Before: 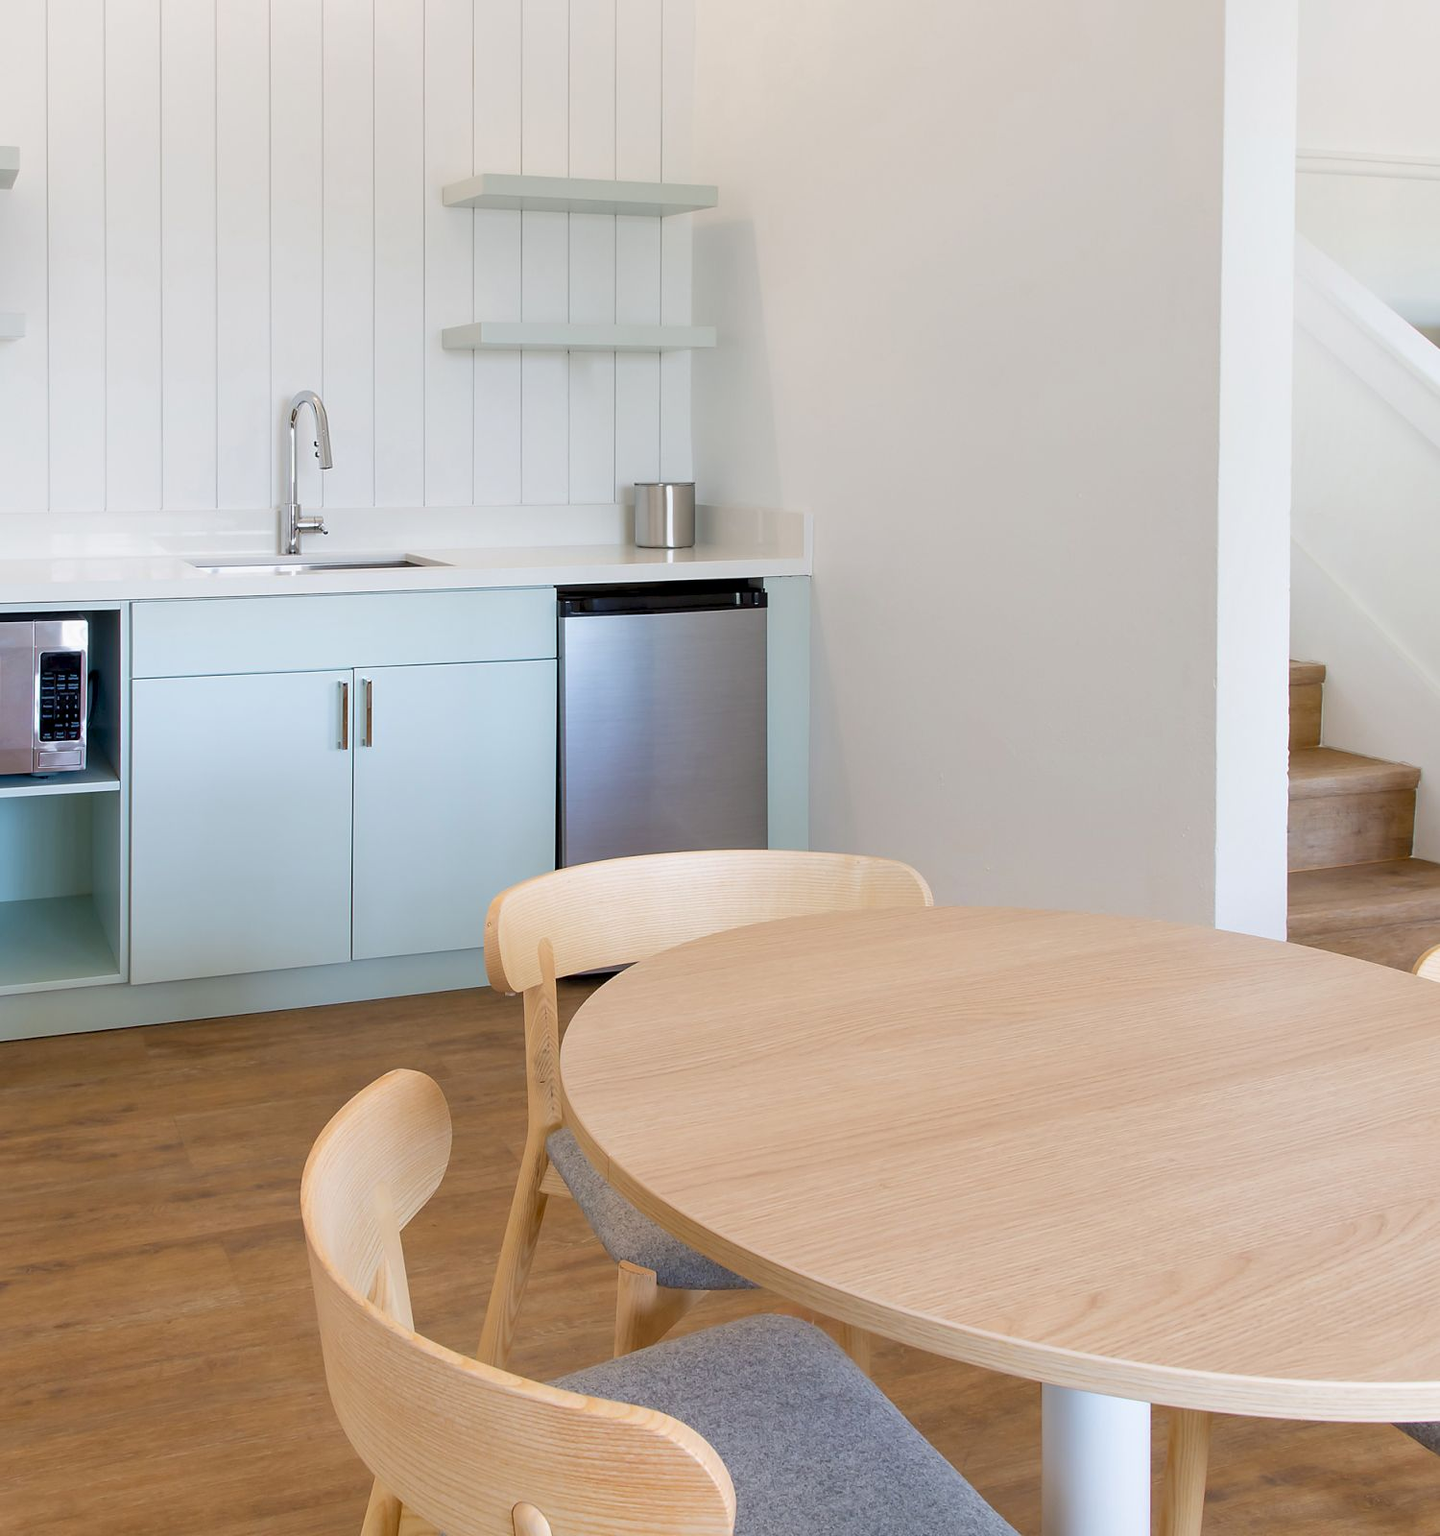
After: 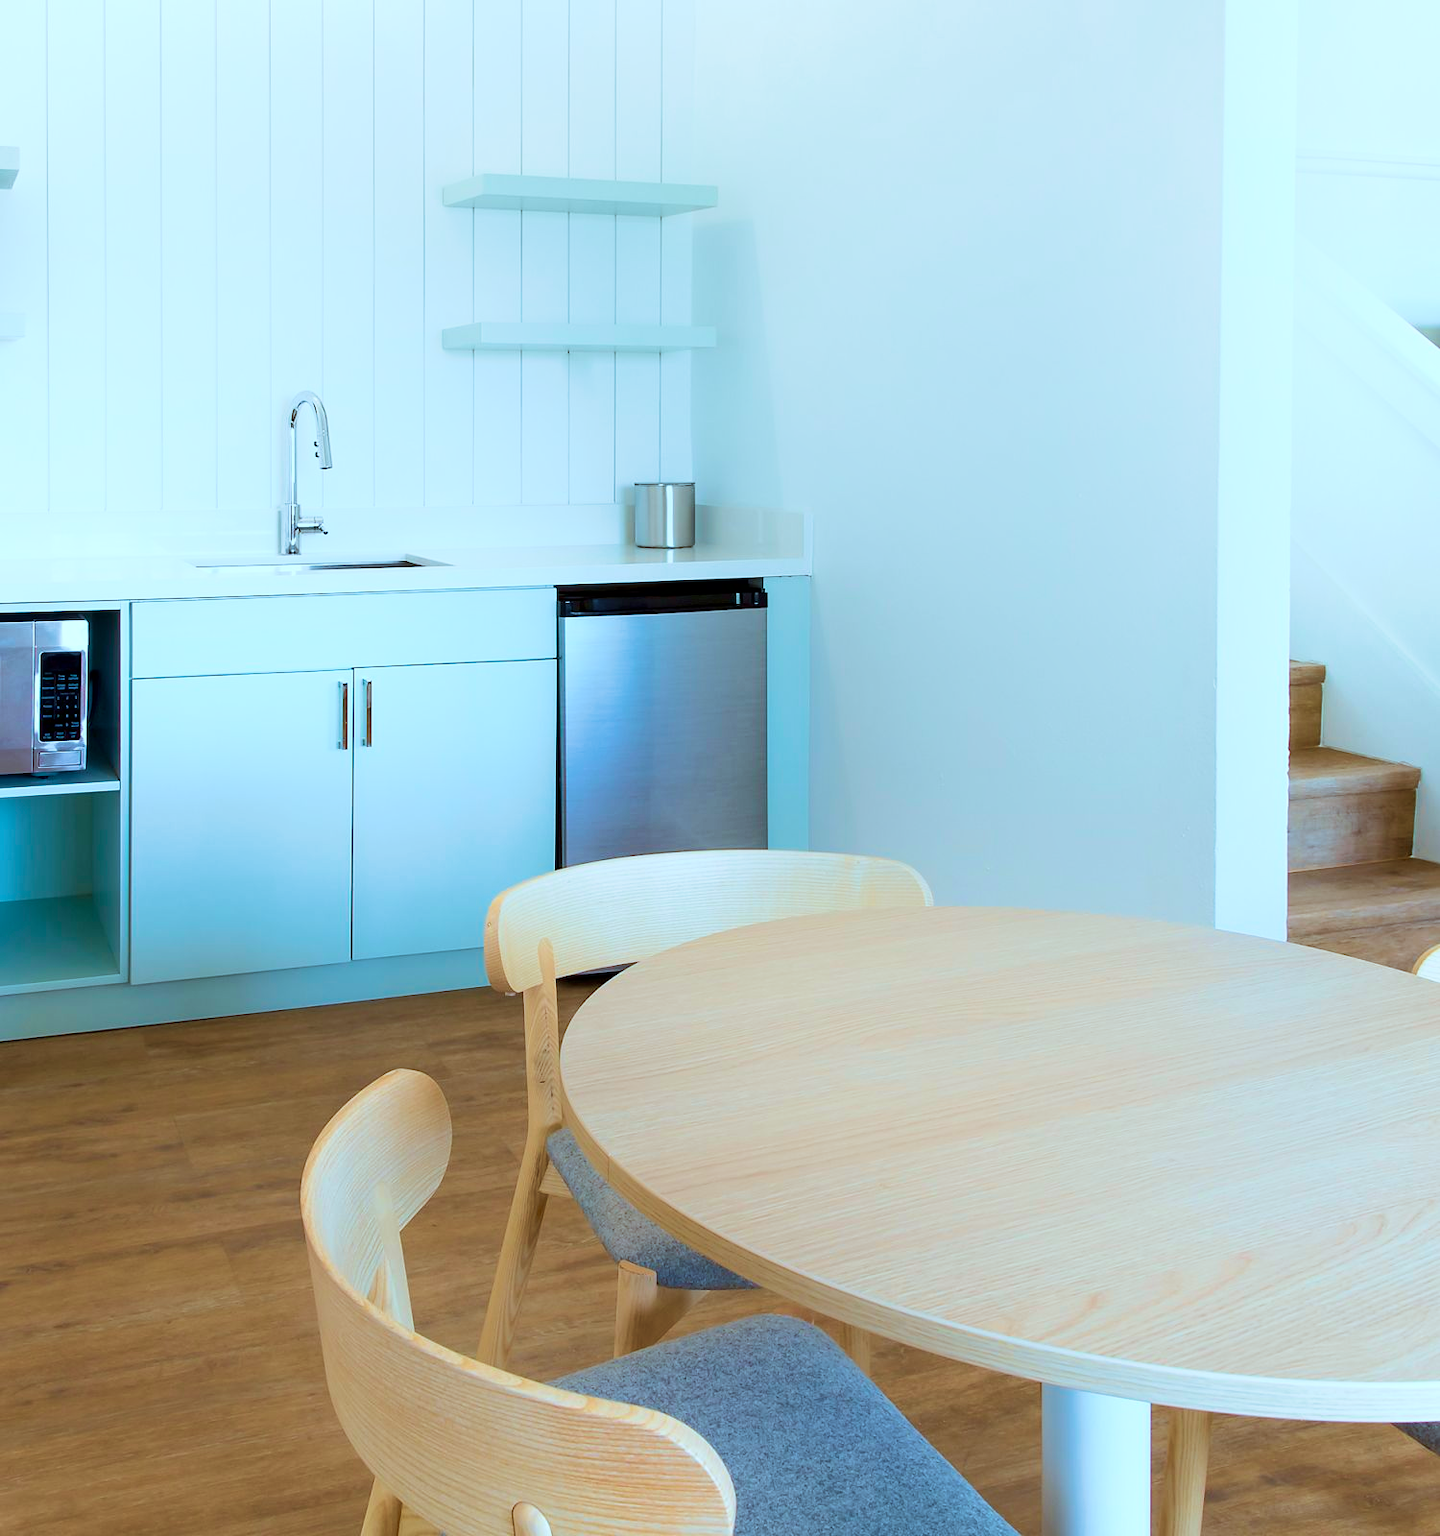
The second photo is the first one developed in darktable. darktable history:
velvia: strength 56%
color correction: highlights a* -11.71, highlights b* -15.58
shadows and highlights: shadows -62.32, white point adjustment -5.22, highlights 61.59
